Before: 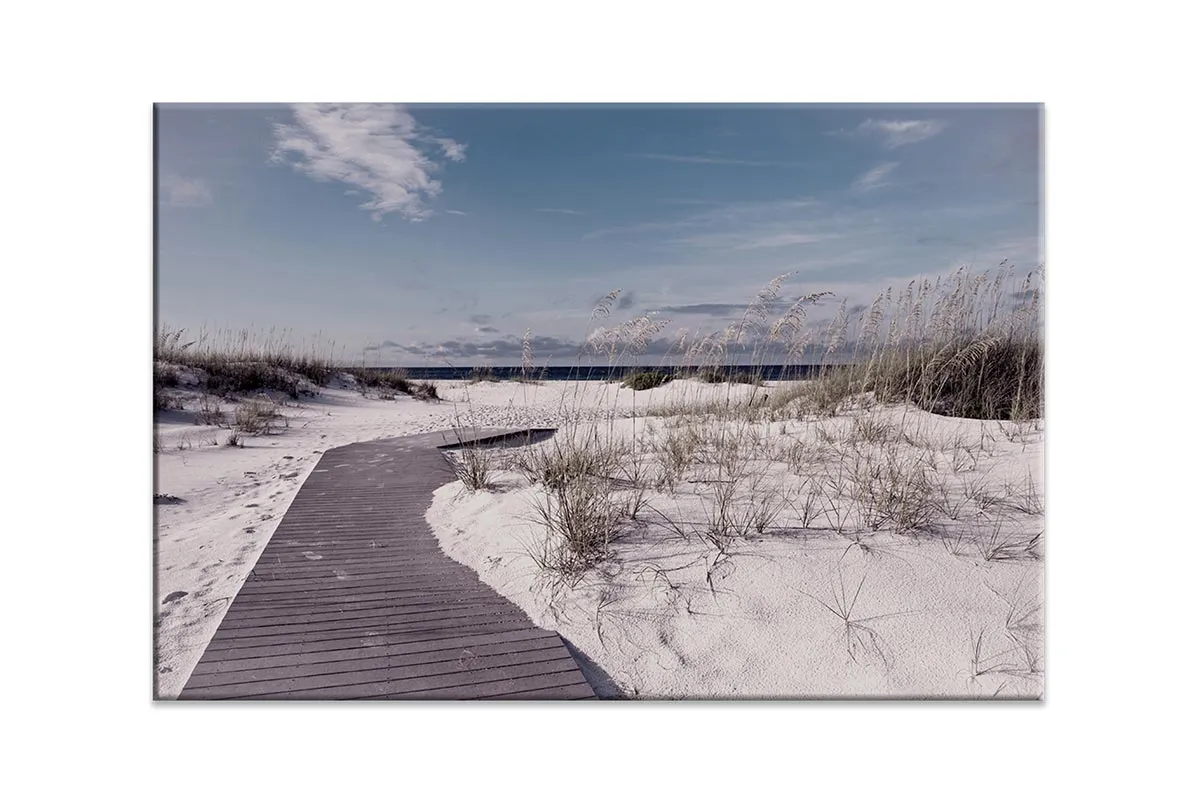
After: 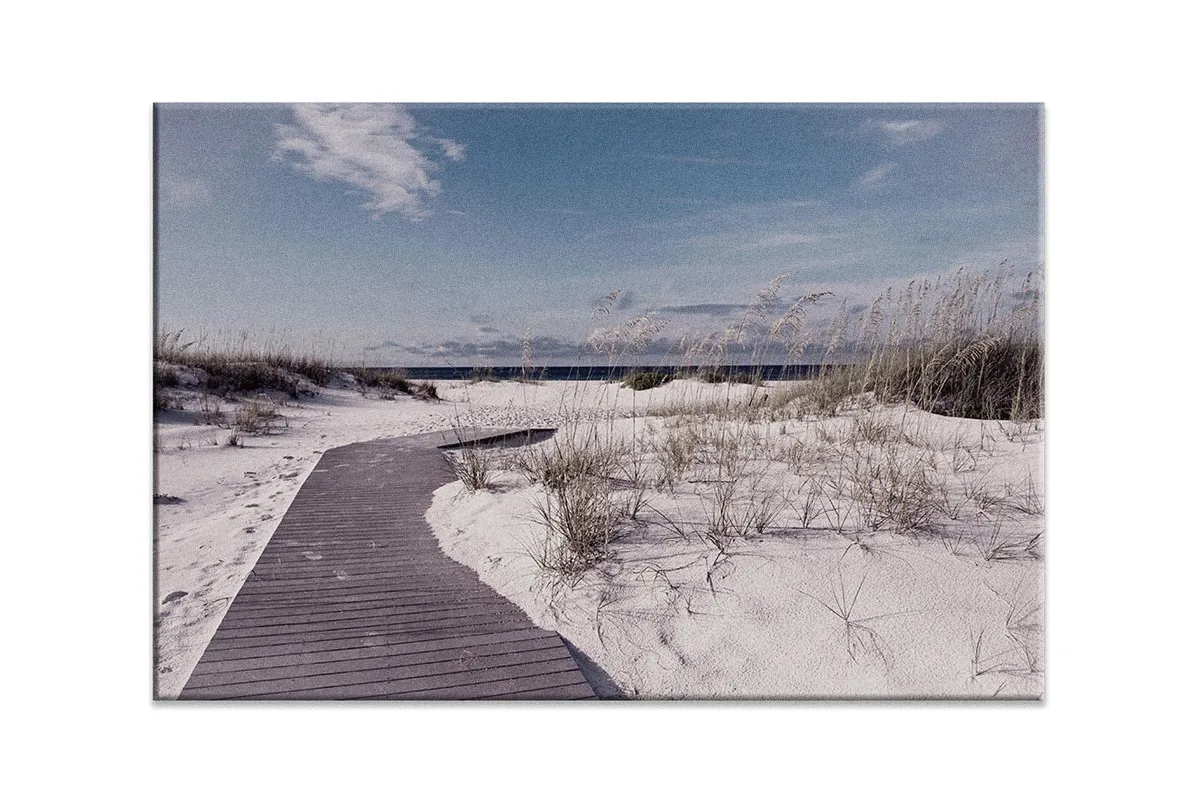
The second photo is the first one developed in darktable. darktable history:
grain: coarseness 9.61 ISO, strength 35.62%
tone curve: curves: ch0 [(0, 0) (0.003, 0.022) (0.011, 0.027) (0.025, 0.038) (0.044, 0.056) (0.069, 0.081) (0.1, 0.11) (0.136, 0.145) (0.177, 0.185) (0.224, 0.229) (0.277, 0.278) (0.335, 0.335) (0.399, 0.399) (0.468, 0.468) (0.543, 0.543) (0.623, 0.623) (0.709, 0.705) (0.801, 0.793) (0.898, 0.887) (1, 1)], preserve colors none
